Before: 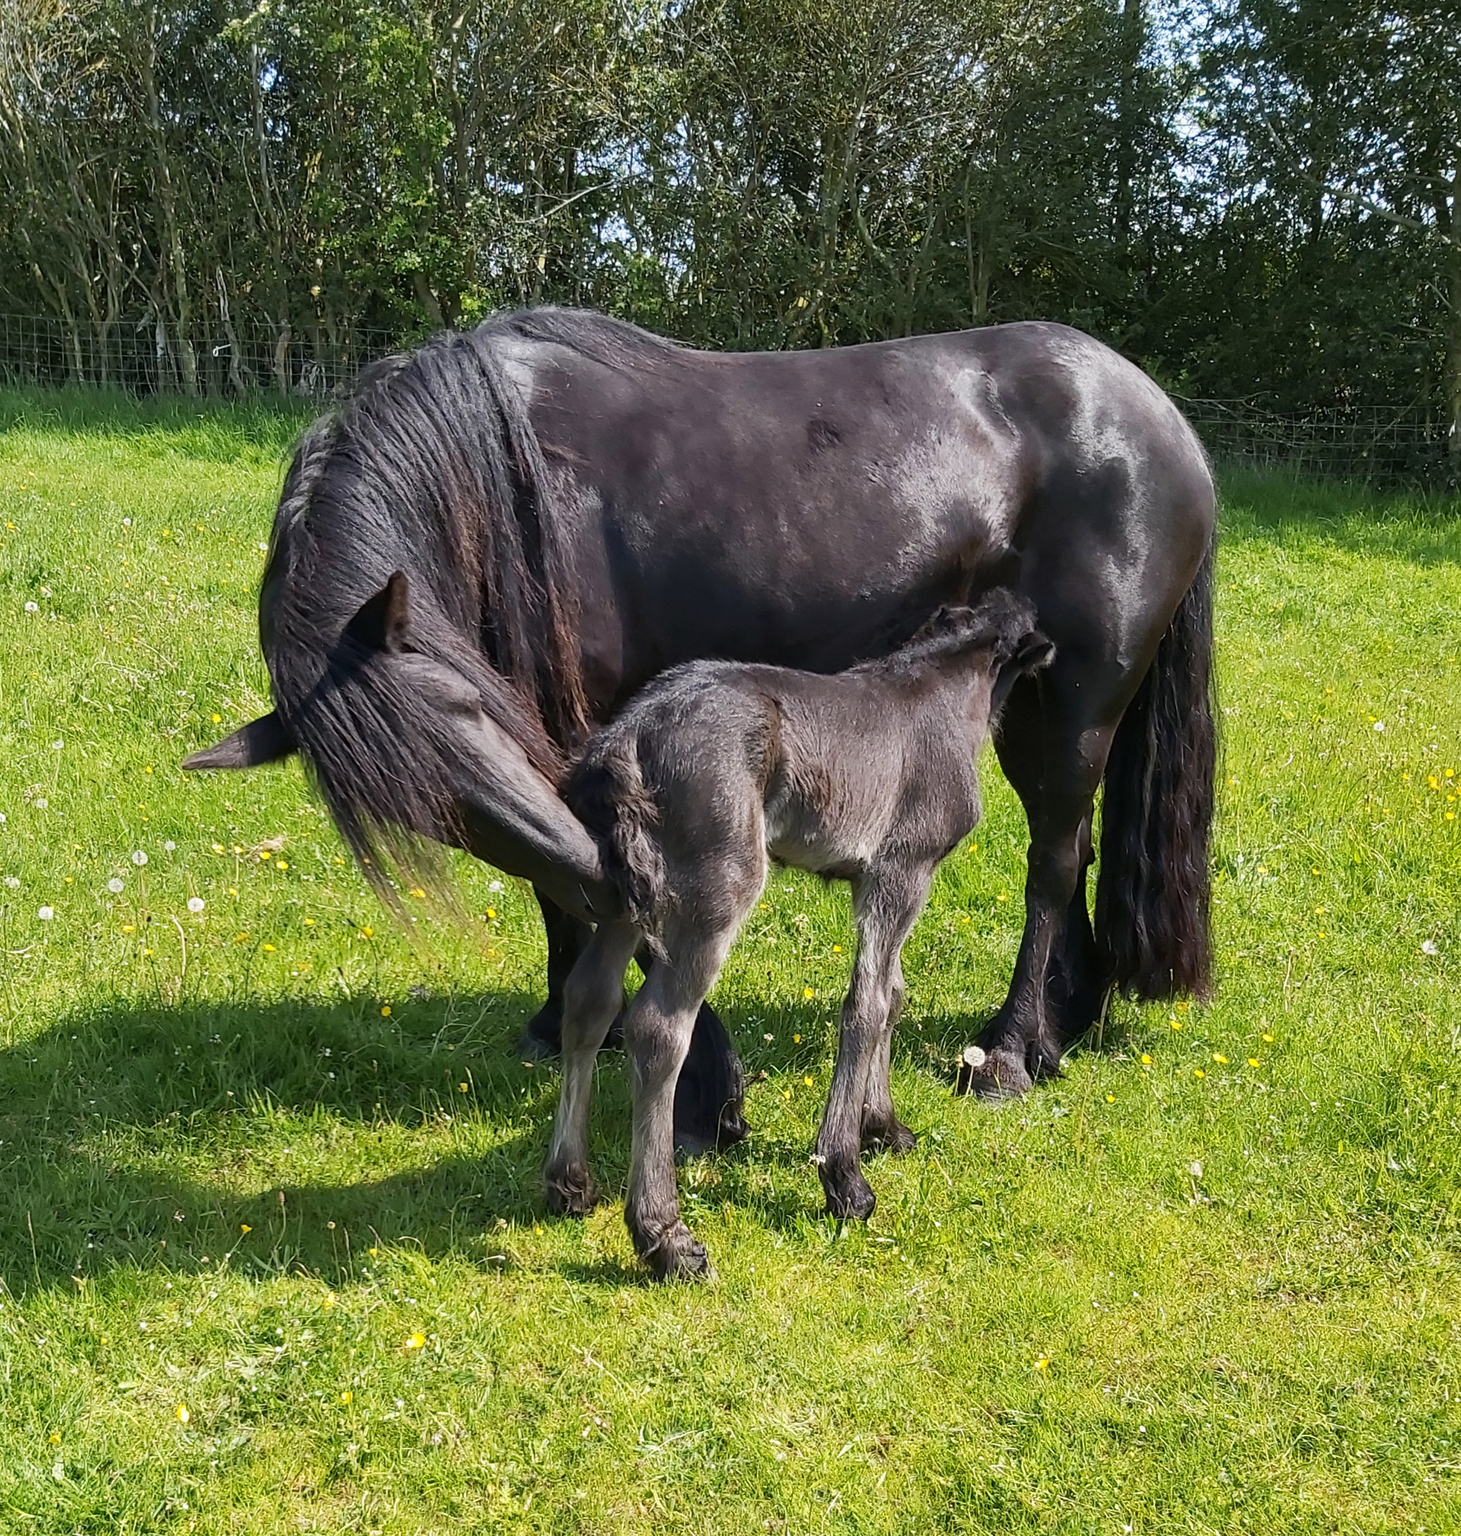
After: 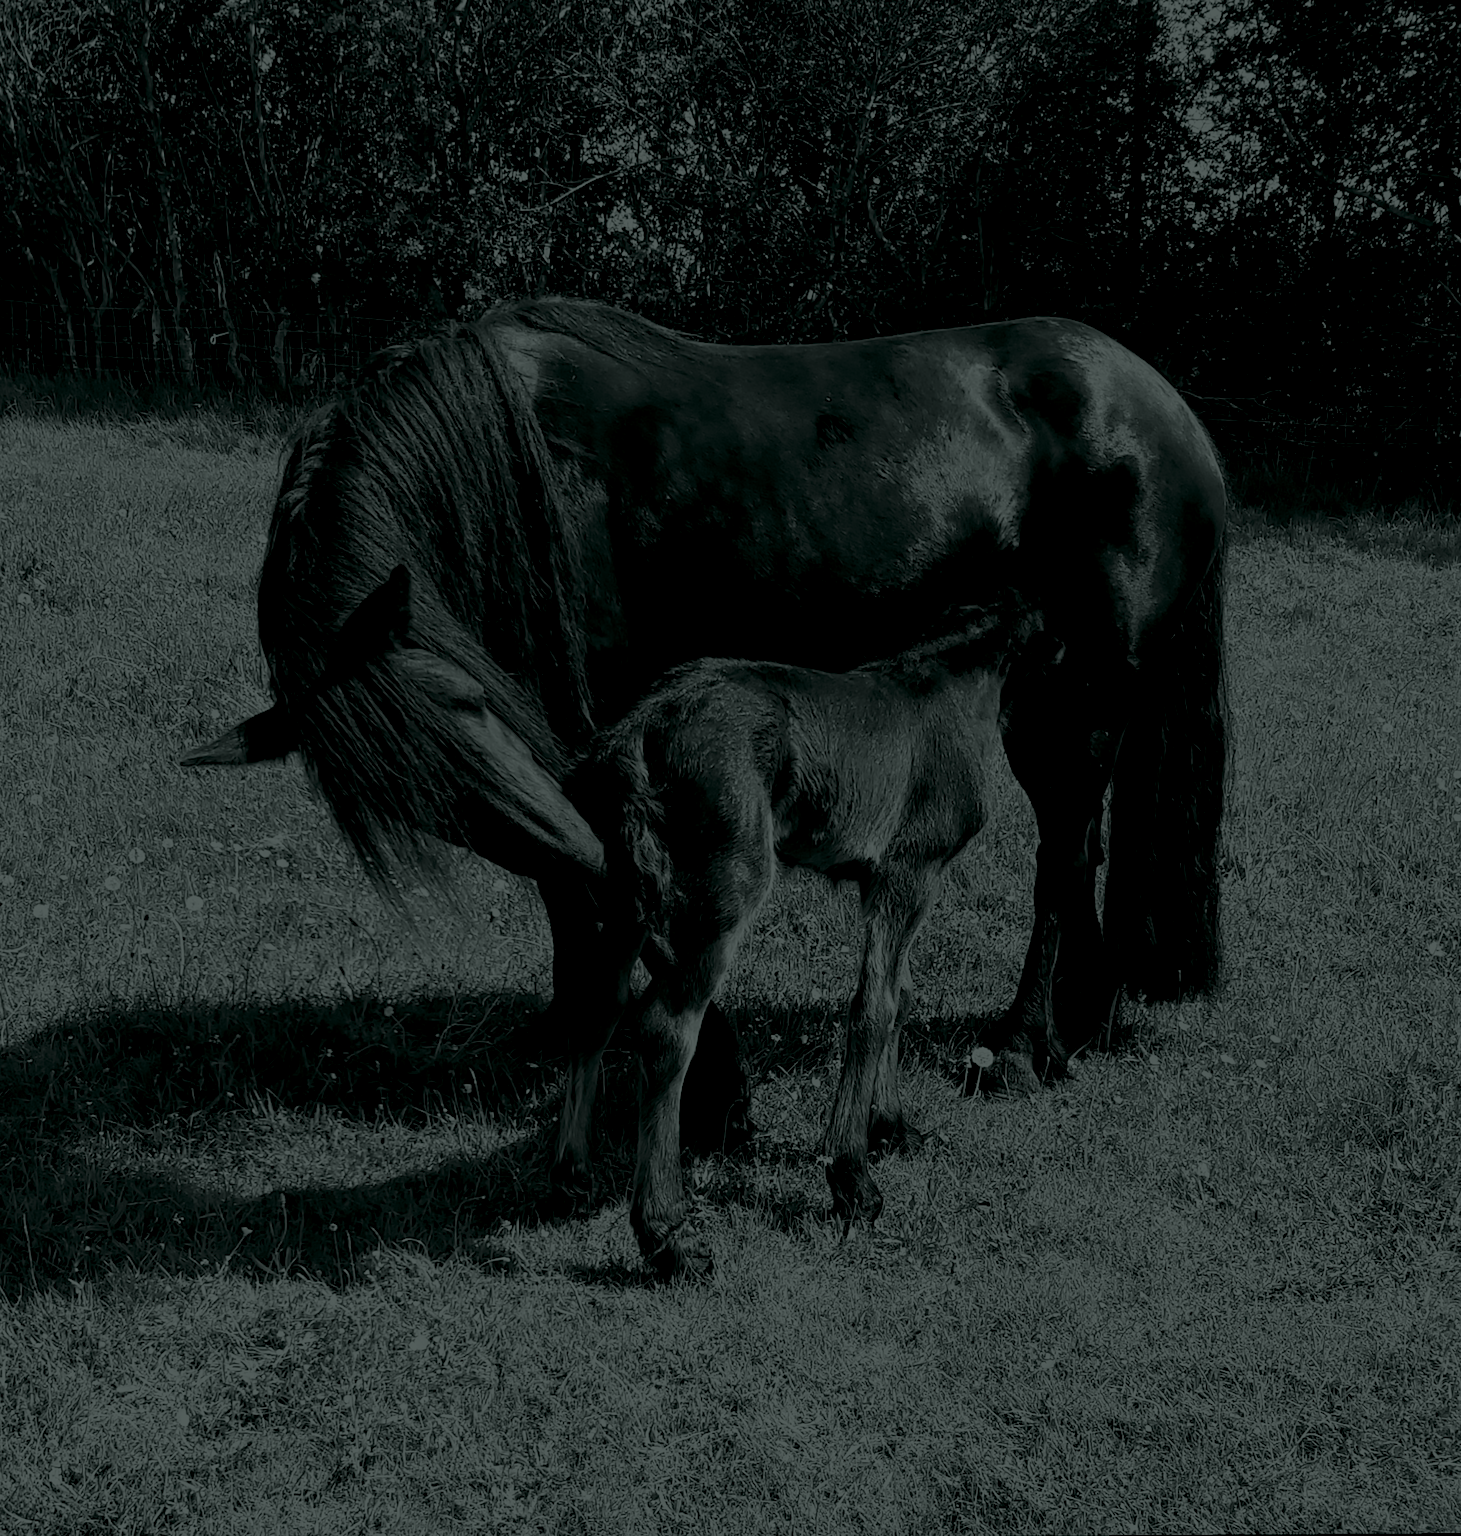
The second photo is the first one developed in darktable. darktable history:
filmic rgb: white relative exposure 2.34 EV, hardness 6.59
exposure: compensate highlight preservation false
color correction: saturation 1.11
colorize: hue 90°, saturation 19%, lightness 1.59%, version 1
rotate and perspective: rotation 0.174°, lens shift (vertical) 0.013, lens shift (horizontal) 0.019, shear 0.001, automatic cropping original format, crop left 0.007, crop right 0.991, crop top 0.016, crop bottom 0.997
